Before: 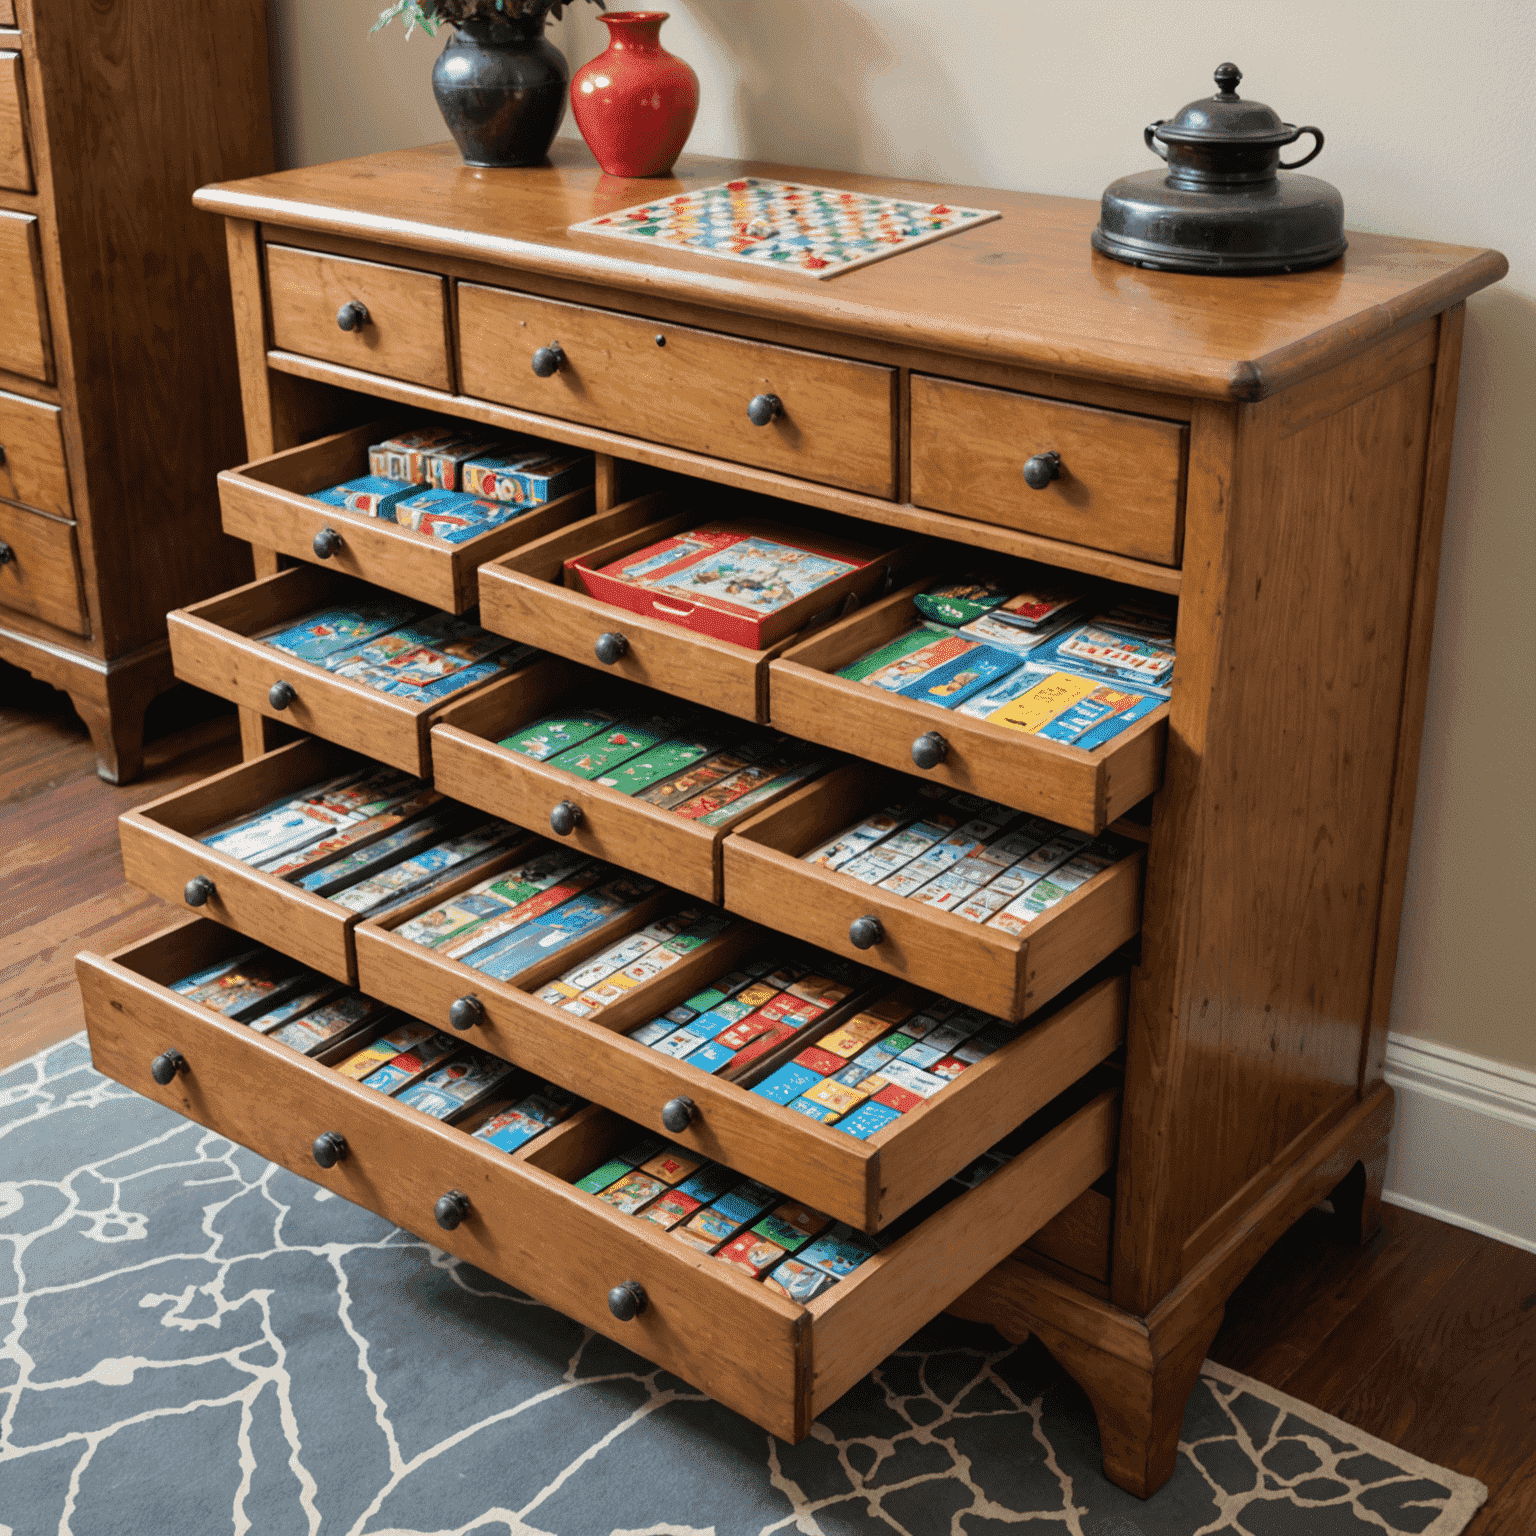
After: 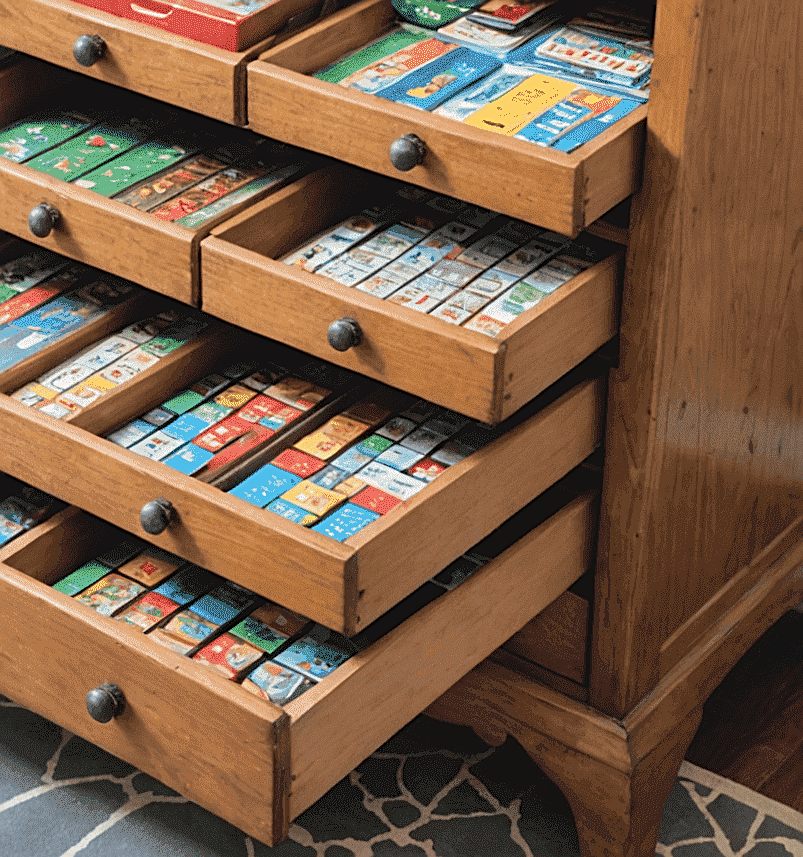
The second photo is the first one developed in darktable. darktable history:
contrast brightness saturation: brightness 0.139
crop: left 34.023%, top 38.934%, right 13.639%, bottom 5.26%
shadows and highlights: shadows 22.17, highlights -49.01, soften with gaussian
sharpen: on, module defaults
